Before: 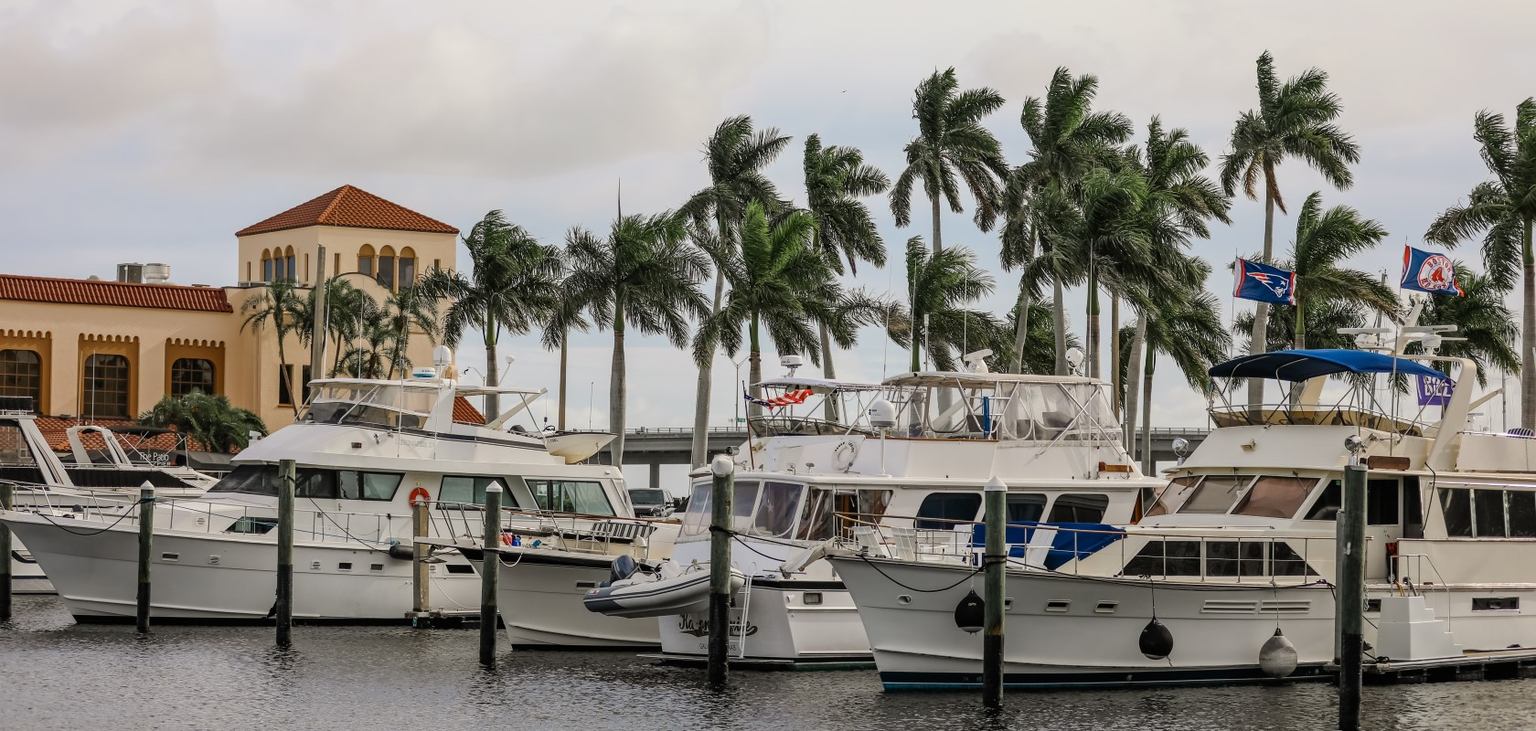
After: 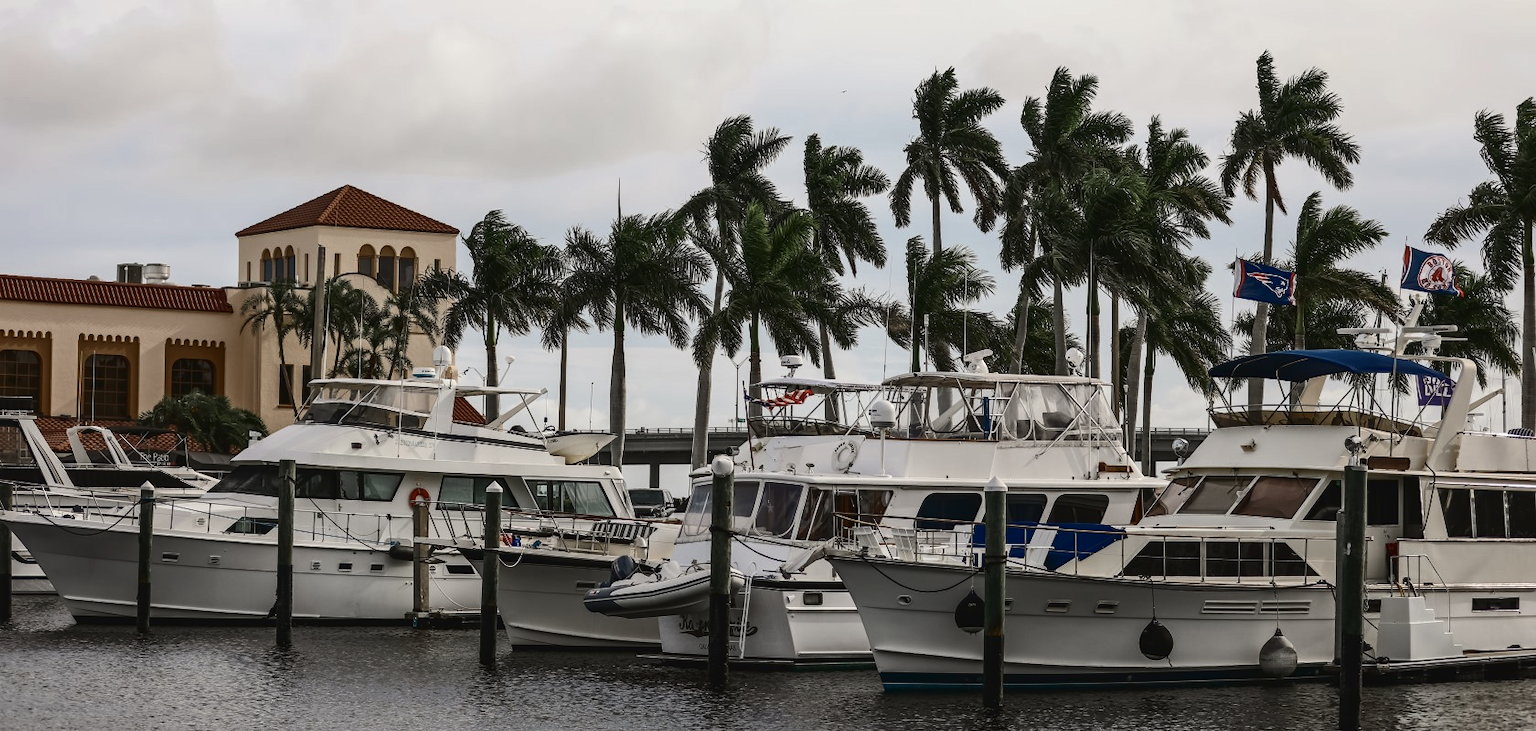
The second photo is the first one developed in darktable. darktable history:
tone curve: curves: ch0 [(0, 0.032) (0.181, 0.152) (0.751, 0.762) (1, 1)], color space Lab, linked channels, preserve colors none
color balance rgb: perceptual saturation grading › highlights -31.88%, perceptual saturation grading › mid-tones 5.8%, perceptual saturation grading › shadows 18.12%, perceptual brilliance grading › highlights 3.62%, perceptual brilliance grading › mid-tones -18.12%, perceptual brilliance grading › shadows -41.3%
